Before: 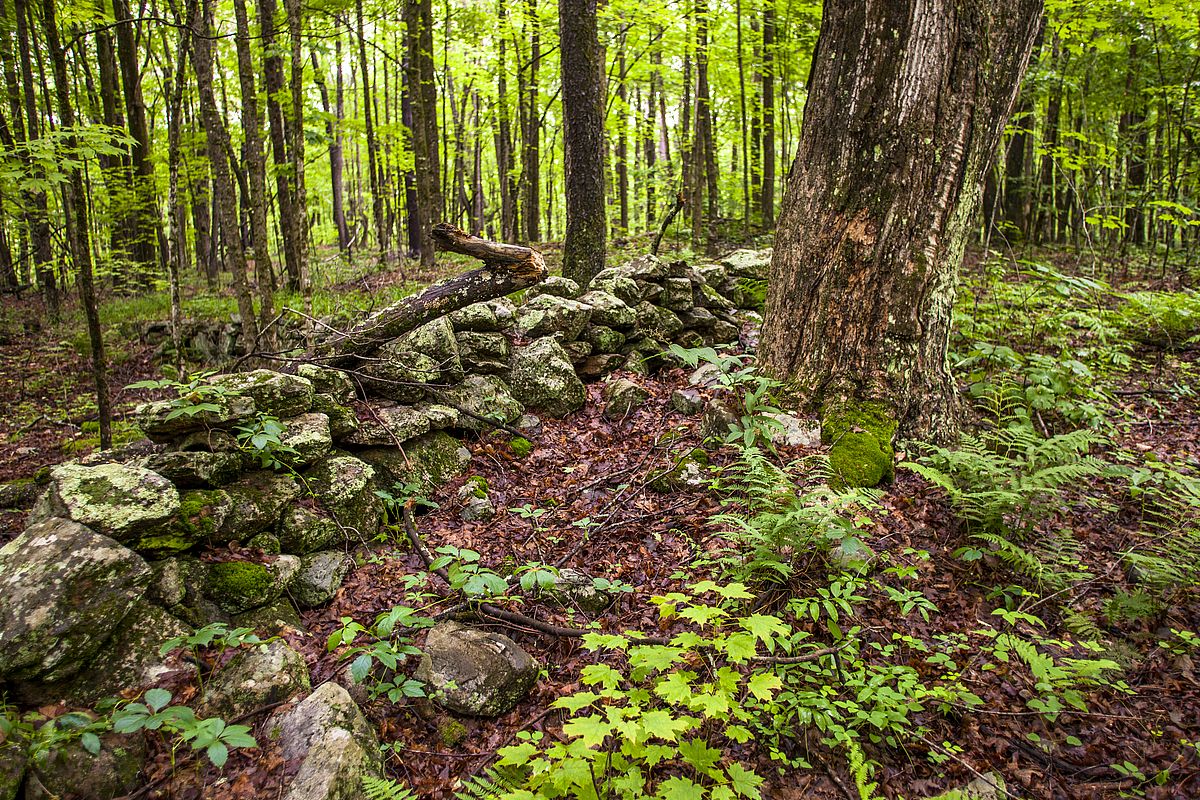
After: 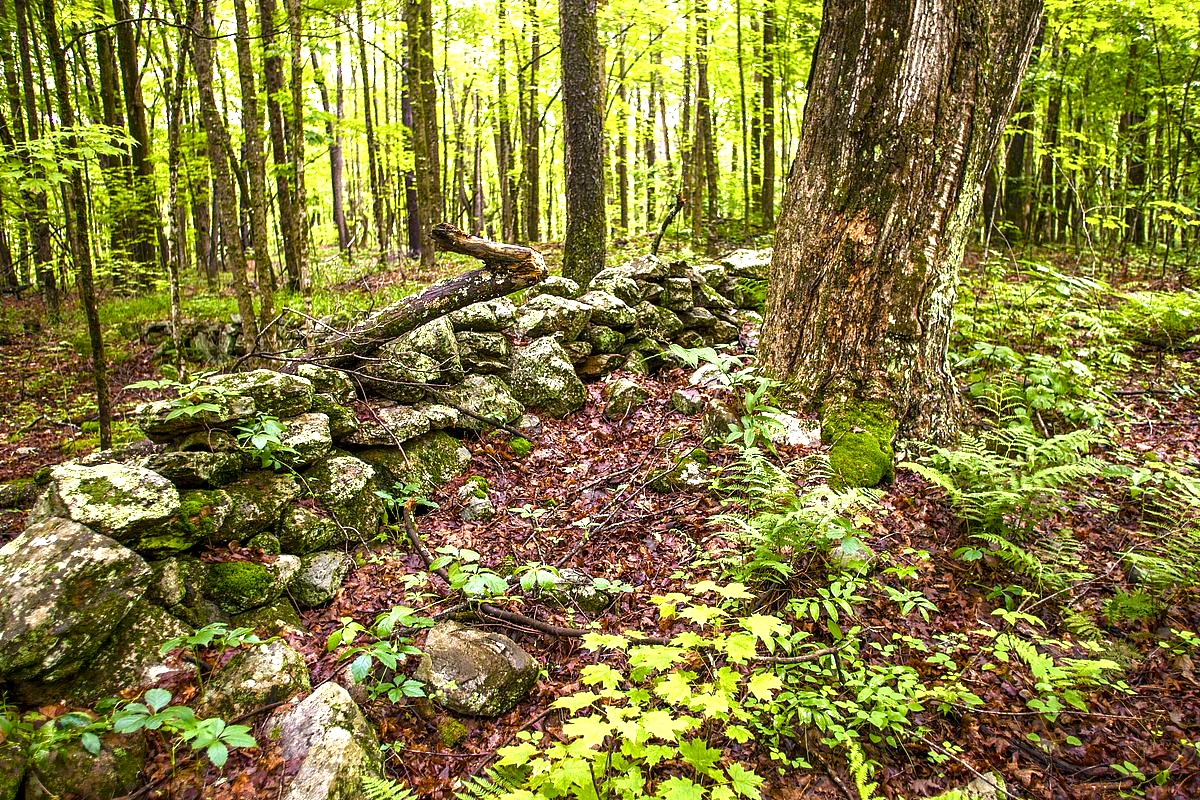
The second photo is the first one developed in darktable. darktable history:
shadows and highlights: shadows -24.05, highlights 49.95, soften with gaussian
color balance rgb: shadows lift › chroma 2.031%, shadows lift › hue 135.09°, linear chroma grading › global chroma 0.5%, perceptual saturation grading › global saturation 20%, perceptual saturation grading › highlights -50.512%, perceptual saturation grading › shadows 30.569%, perceptual brilliance grading › global brilliance 29.439%, global vibrance 20%
